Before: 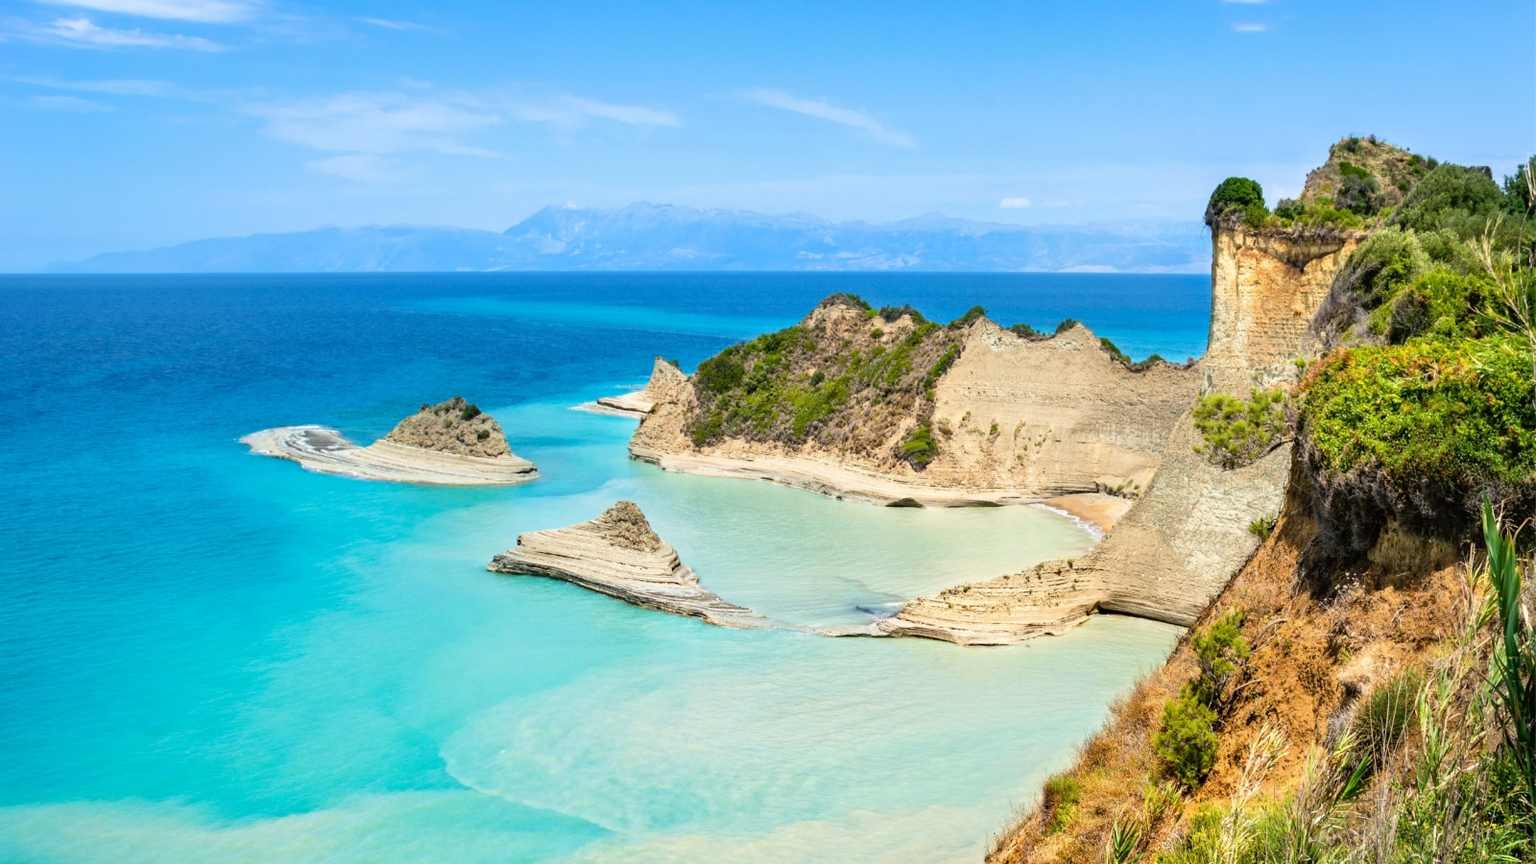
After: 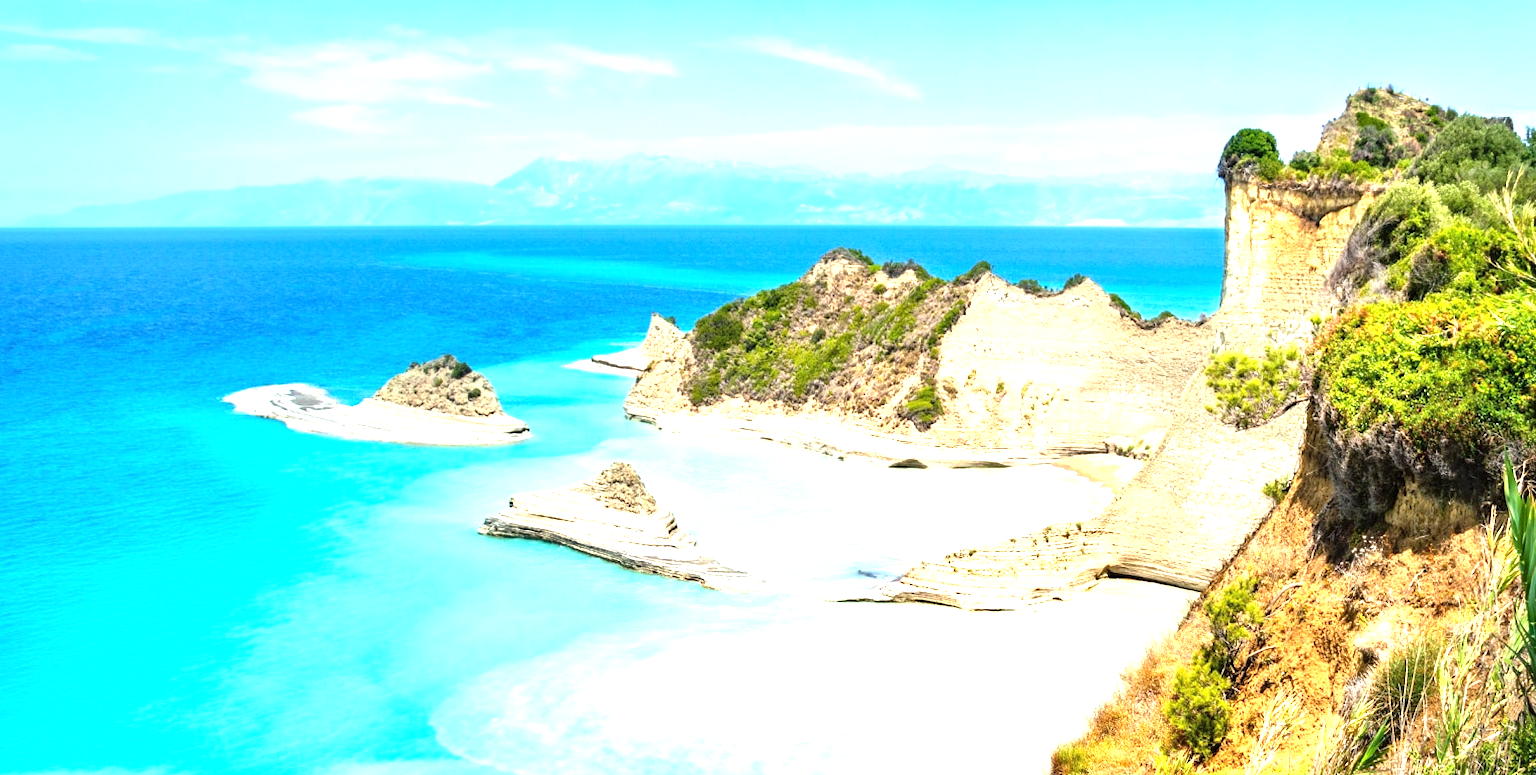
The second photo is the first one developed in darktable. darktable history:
exposure: exposure 1.223 EV, compensate highlight preservation false
crop: left 1.507%, top 6.147%, right 1.379%, bottom 6.637%
